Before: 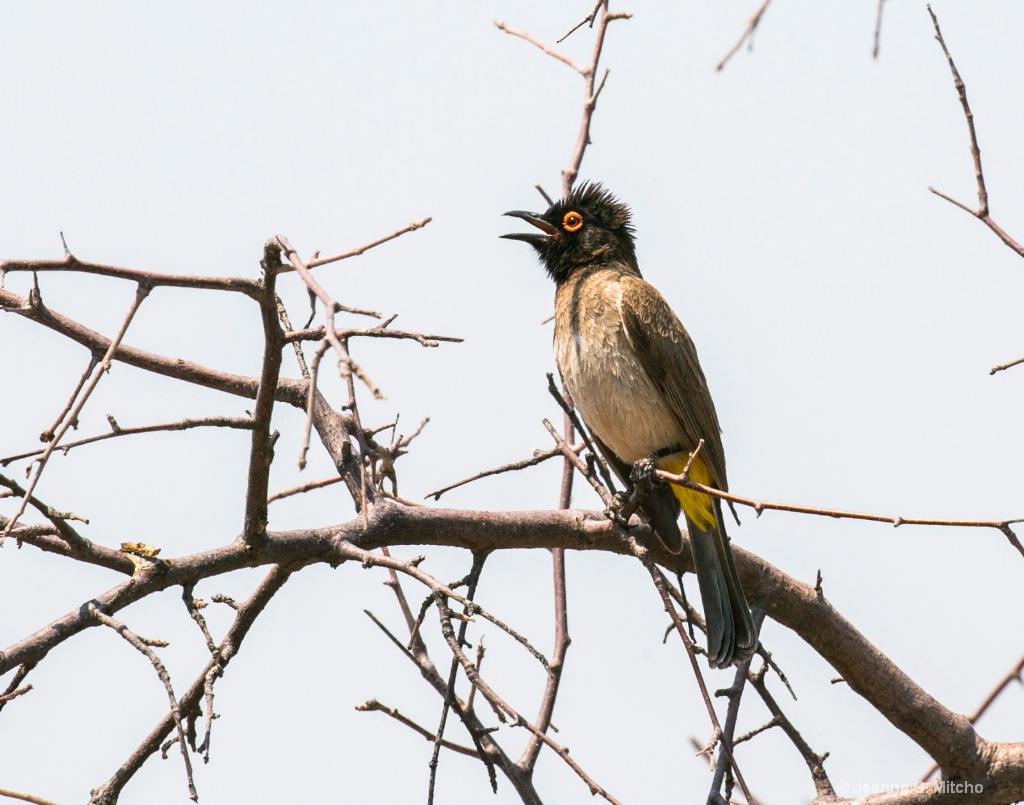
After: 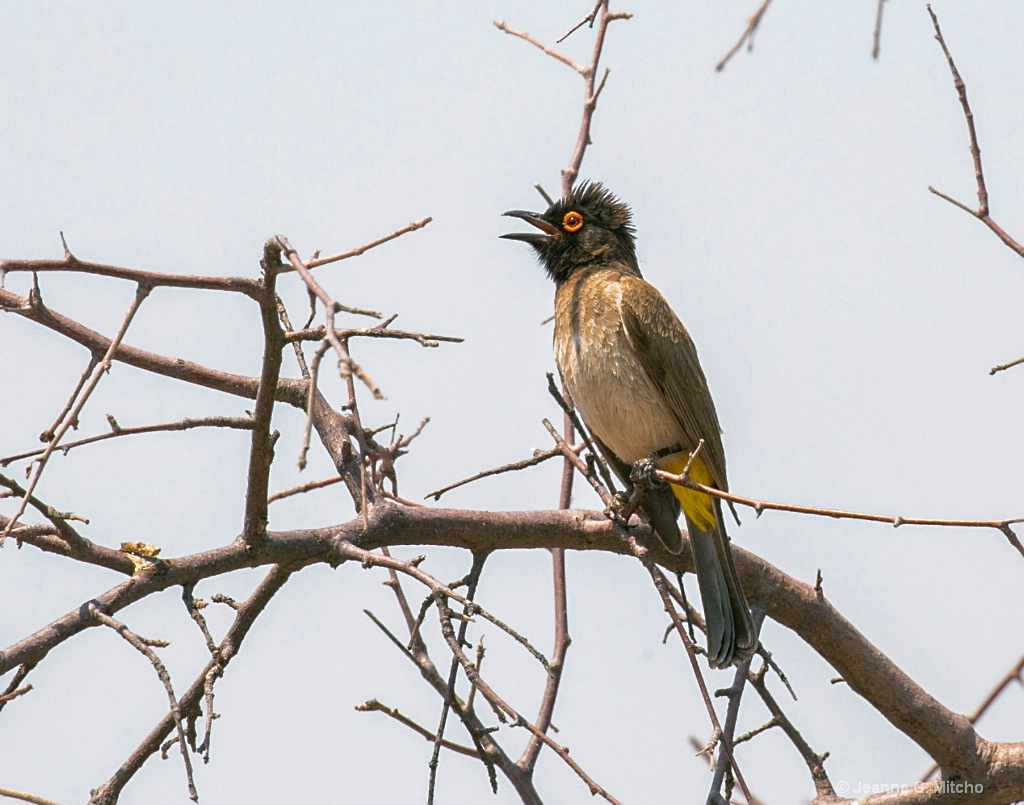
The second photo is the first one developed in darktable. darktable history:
shadows and highlights: on, module defaults
sharpen: amount 0.203
